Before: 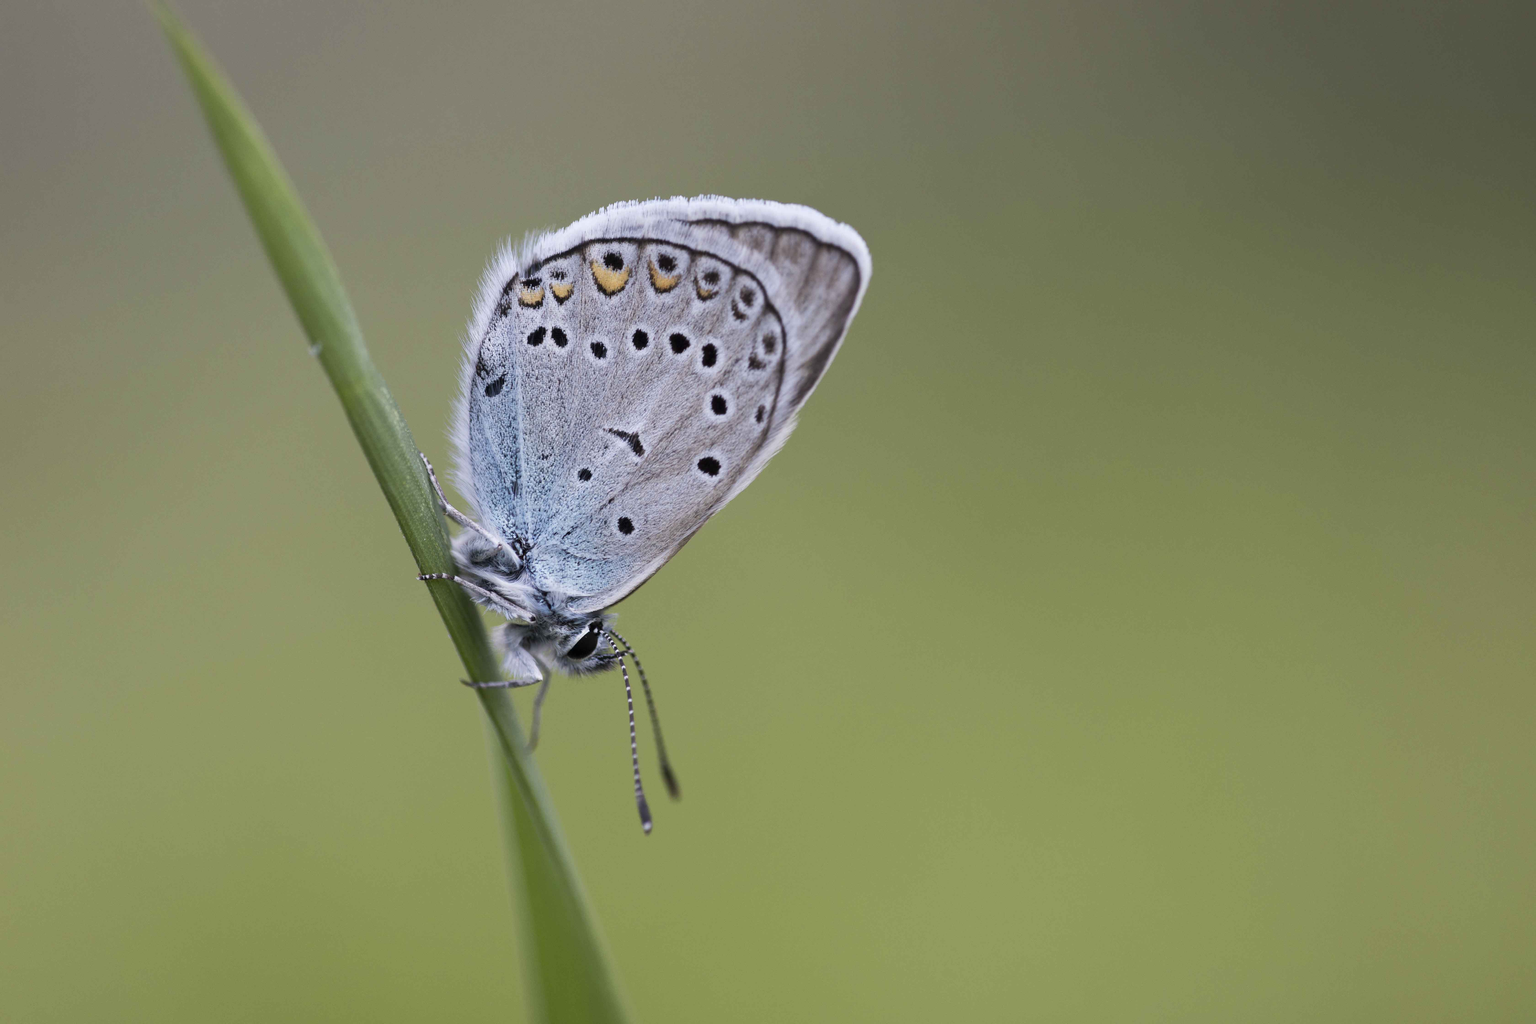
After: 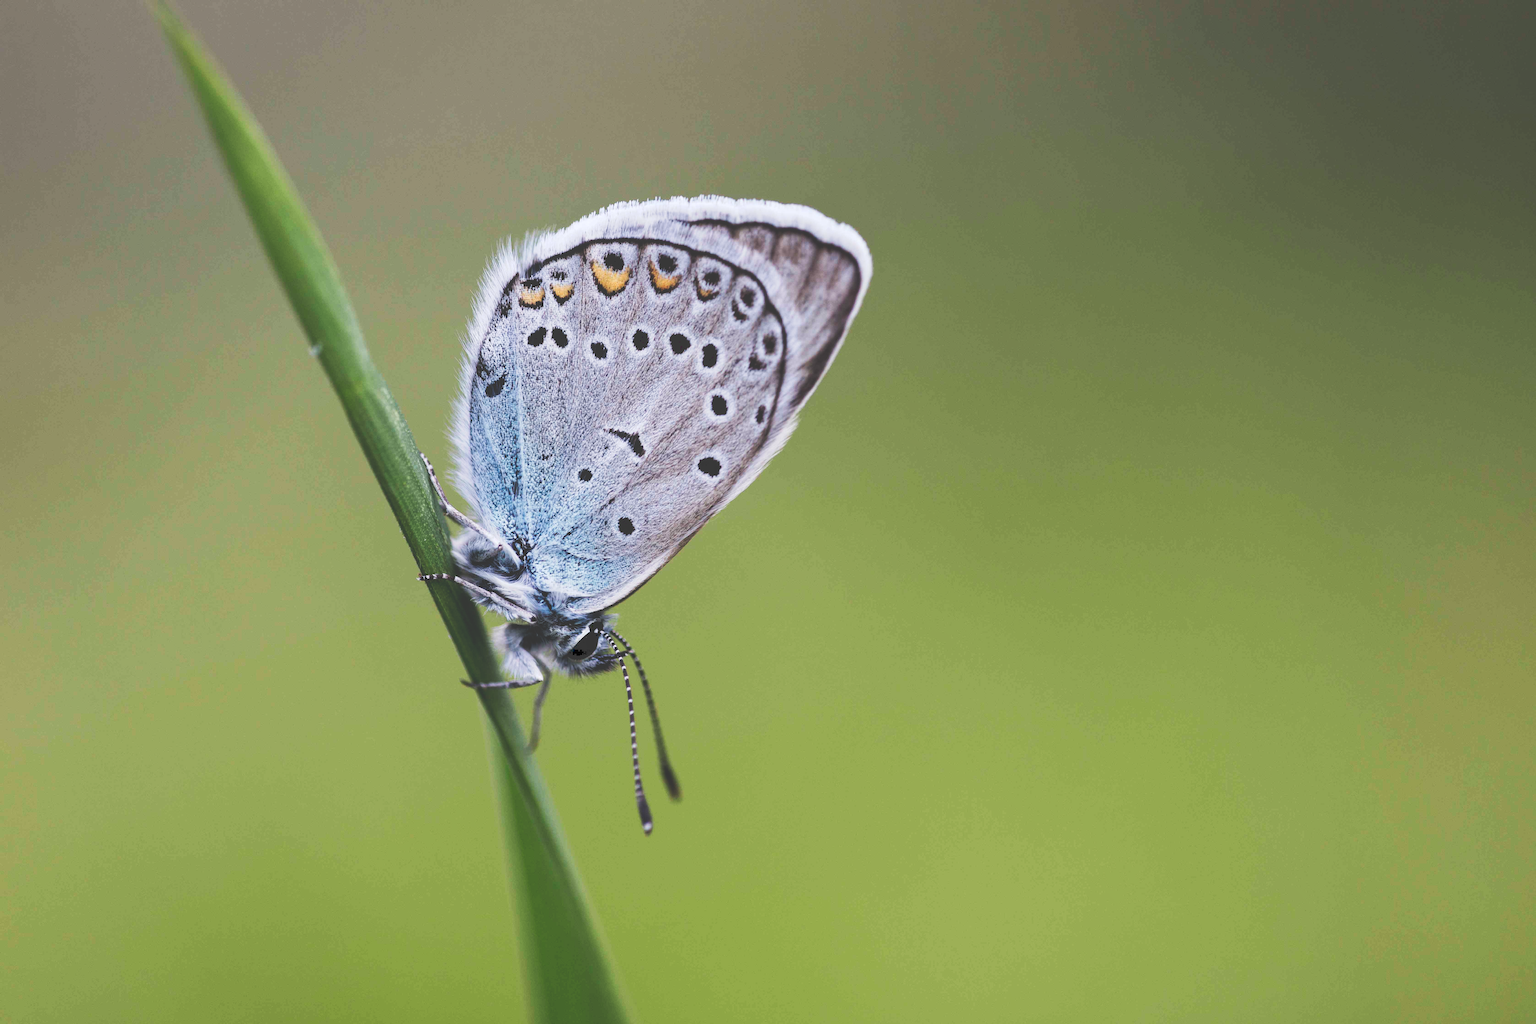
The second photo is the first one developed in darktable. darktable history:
tone curve: curves: ch0 [(0, 0) (0.003, 0.235) (0.011, 0.235) (0.025, 0.235) (0.044, 0.235) (0.069, 0.235) (0.1, 0.237) (0.136, 0.239) (0.177, 0.243) (0.224, 0.256) (0.277, 0.287) (0.335, 0.329) (0.399, 0.391) (0.468, 0.476) (0.543, 0.574) (0.623, 0.683) (0.709, 0.778) (0.801, 0.869) (0.898, 0.924) (1, 1)], preserve colors none
local contrast: highlights 100%, shadows 100%, detail 120%, midtone range 0.2
